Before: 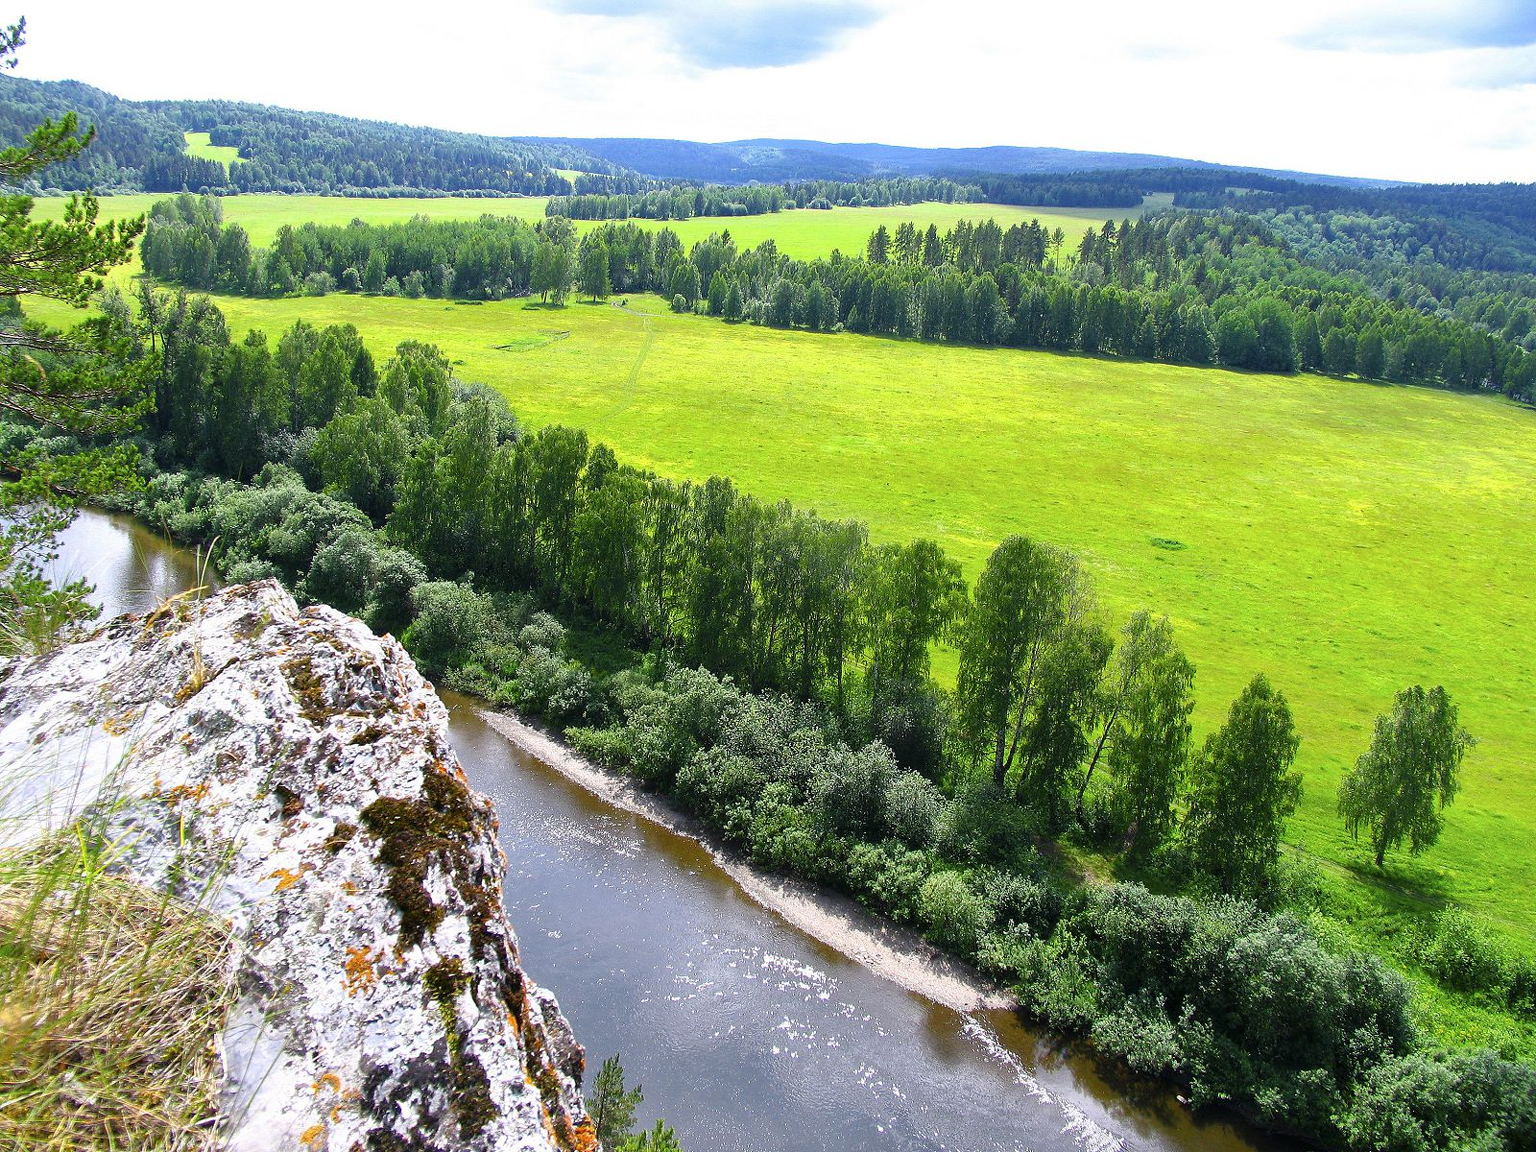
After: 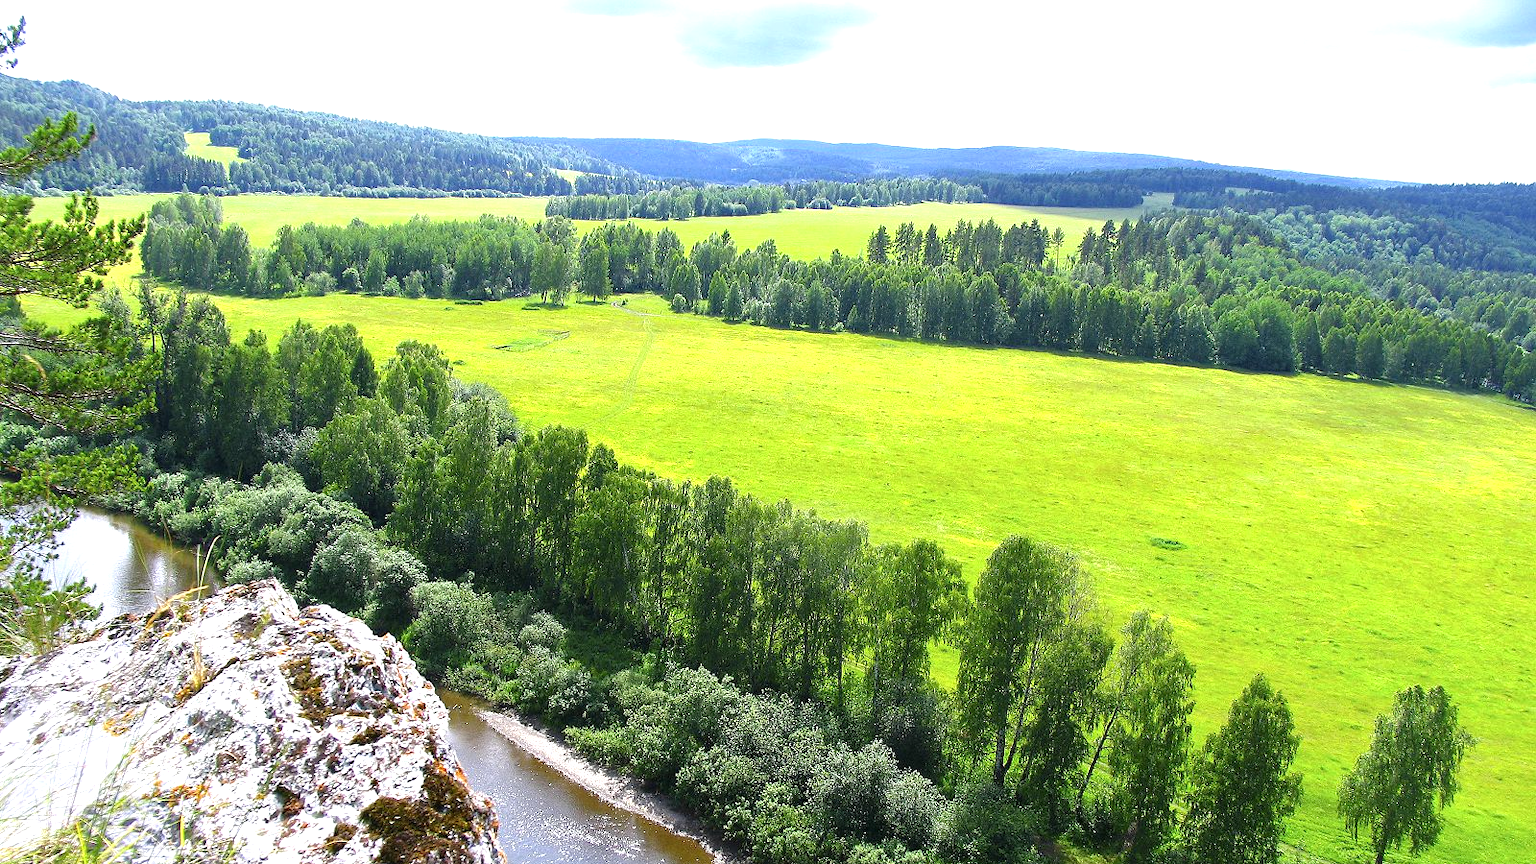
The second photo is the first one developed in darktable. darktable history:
exposure: exposure 0.424 EV, compensate highlight preservation false
crop: bottom 24.981%
